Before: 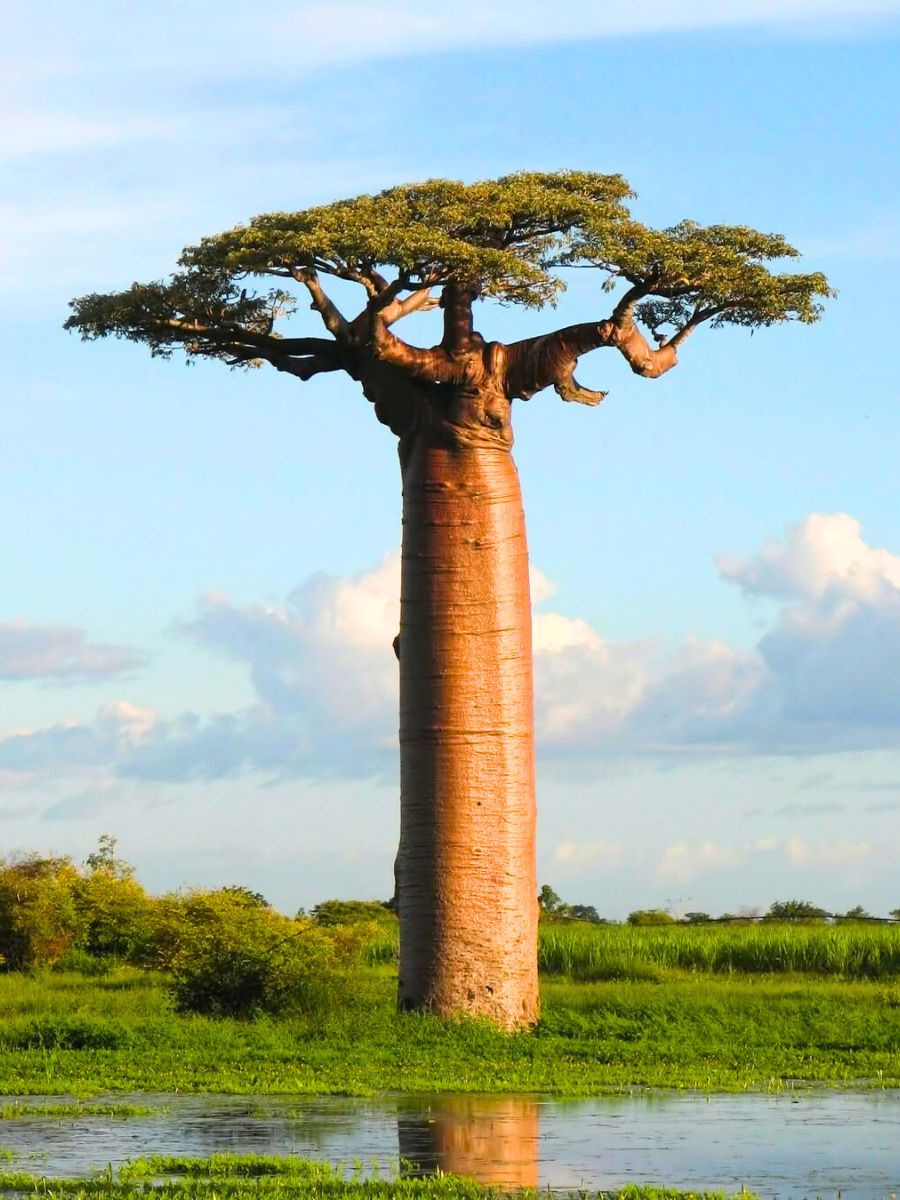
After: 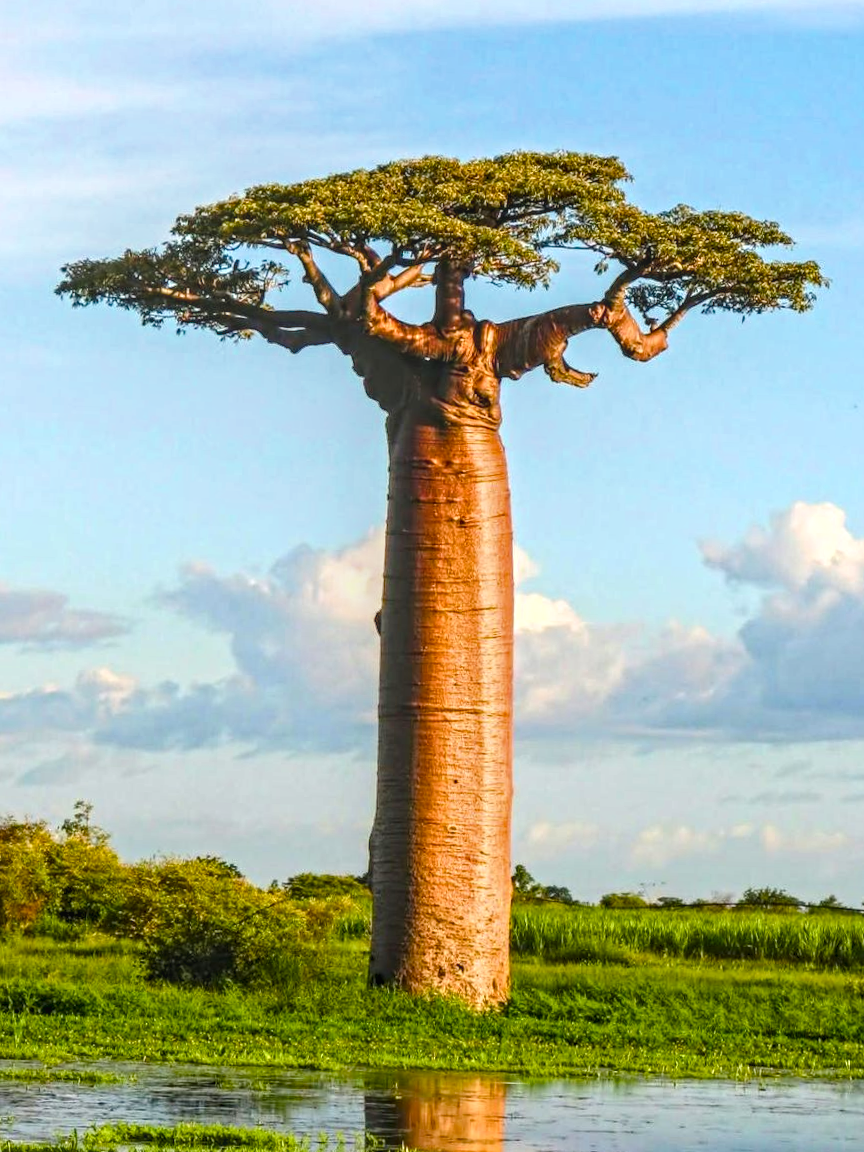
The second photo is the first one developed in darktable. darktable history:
local contrast: highlights 1%, shadows 0%, detail 133%
crop and rotate: angle -1.79°
contrast equalizer: octaves 7, y [[0.5, 0.501, 0.525, 0.597, 0.58, 0.514], [0.5 ×6], [0.5 ×6], [0 ×6], [0 ×6]]
color balance rgb: global offset › luminance 0.52%, perceptual saturation grading › global saturation 20%, perceptual saturation grading › highlights -25.519%, perceptual saturation grading › shadows 25.696%, global vibrance 20%
